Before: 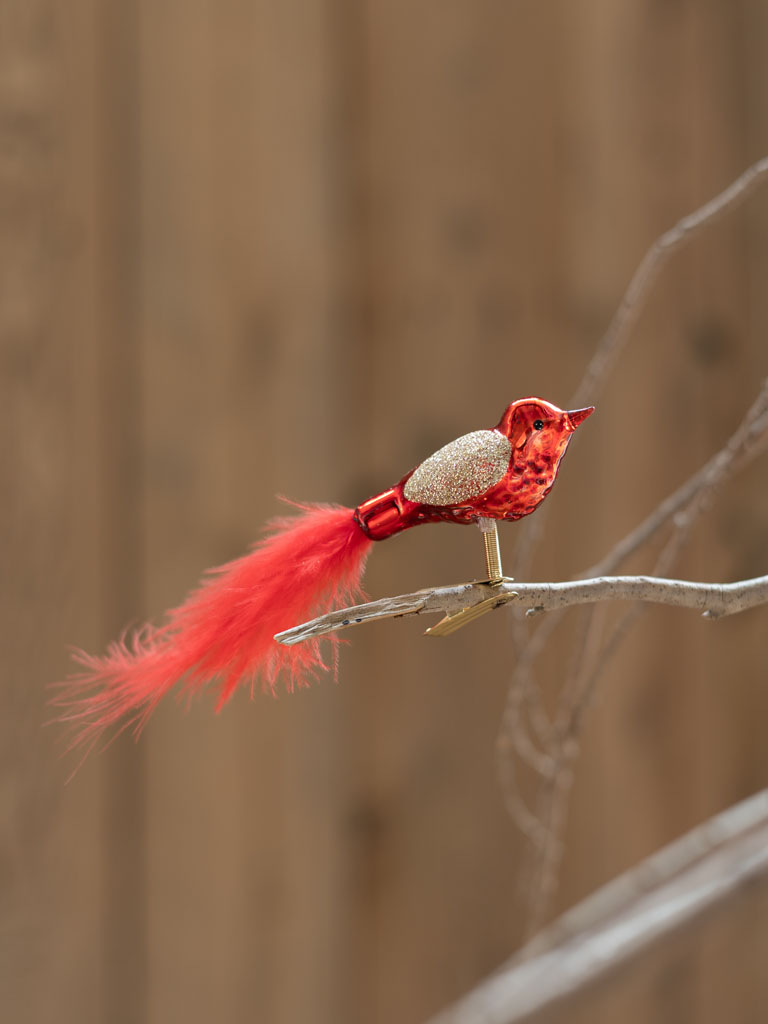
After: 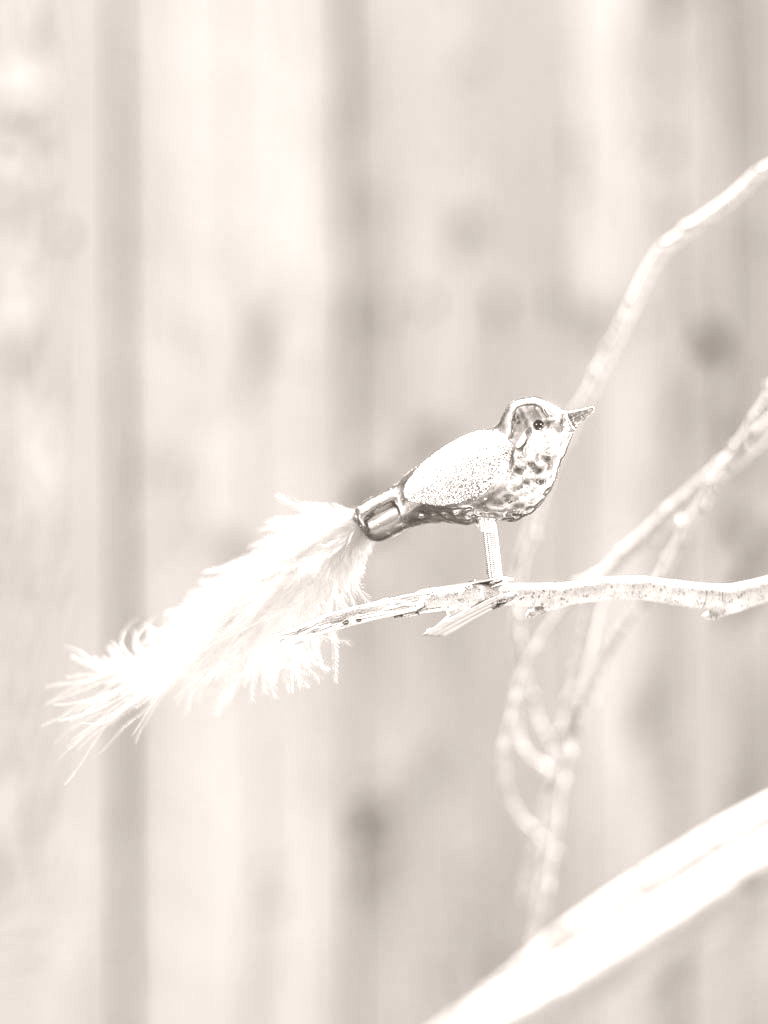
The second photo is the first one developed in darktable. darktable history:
white balance: red 1.138, green 0.996, blue 0.812
shadows and highlights: low approximation 0.01, soften with gaussian
exposure: exposure 0.375 EV, compensate highlight preservation false
color correction: saturation 0.85
contrast brightness saturation: contrast 0.16, saturation 0.32
colorize: hue 34.49°, saturation 35.33%, source mix 100%, lightness 55%, version 1
local contrast: detail 130%
color calibration: illuminant F (fluorescent), F source F9 (Cool White Deluxe 4150 K) – high CRI, x 0.374, y 0.373, temperature 4158.34 K
